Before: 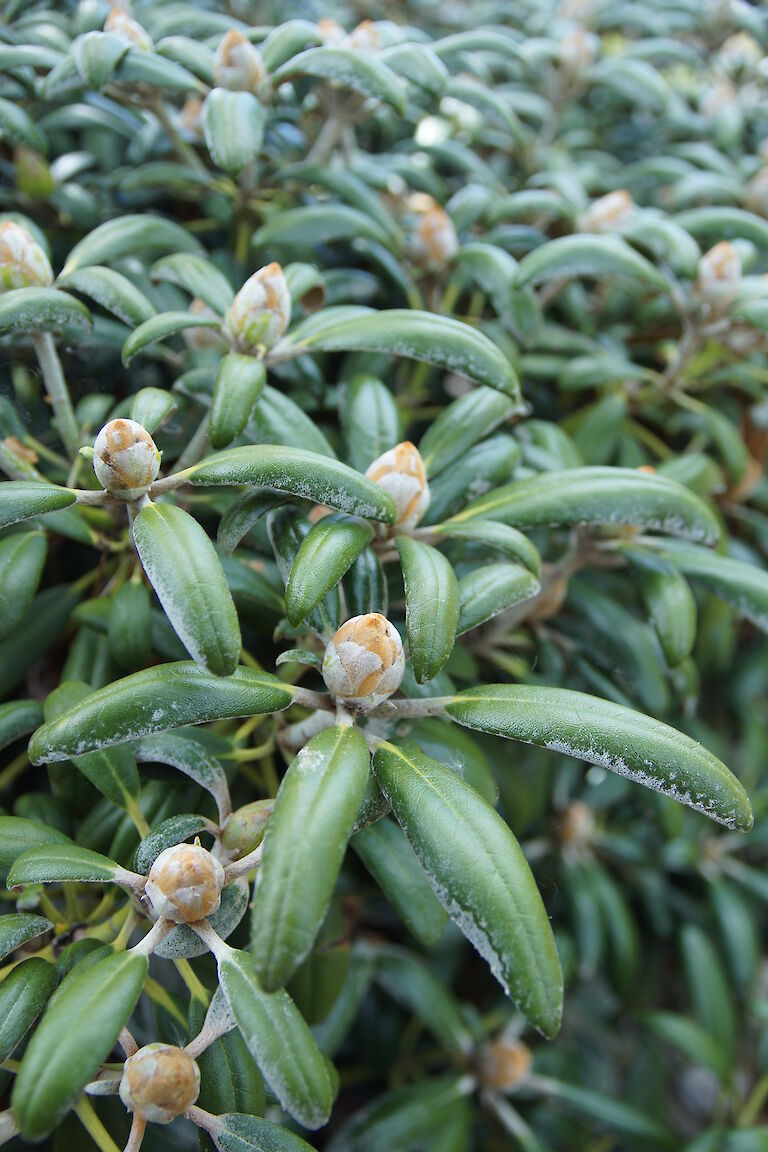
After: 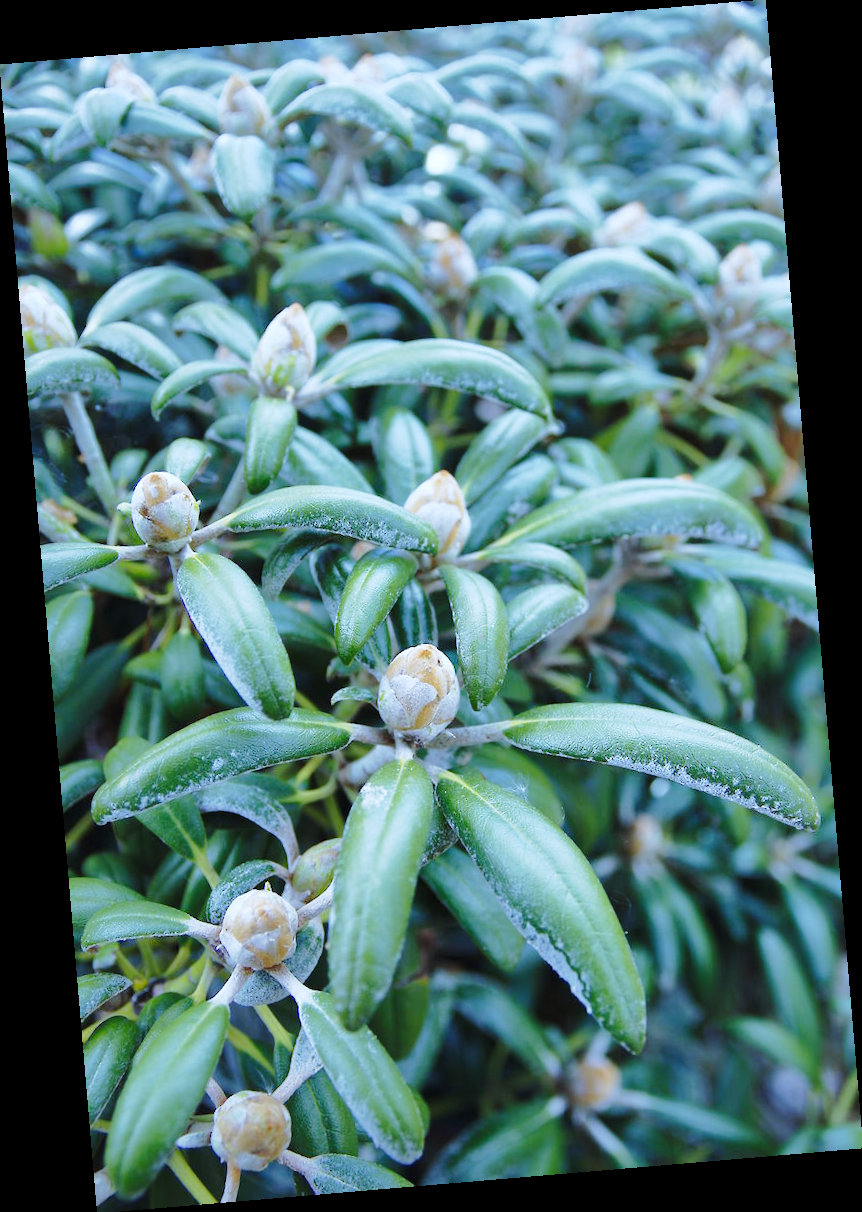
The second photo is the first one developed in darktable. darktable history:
shadows and highlights: shadows 40, highlights -60
white balance: red 0.871, blue 1.249
rotate and perspective: rotation -4.86°, automatic cropping off
base curve: curves: ch0 [(0, 0) (0.028, 0.03) (0.121, 0.232) (0.46, 0.748) (0.859, 0.968) (1, 1)], preserve colors none
